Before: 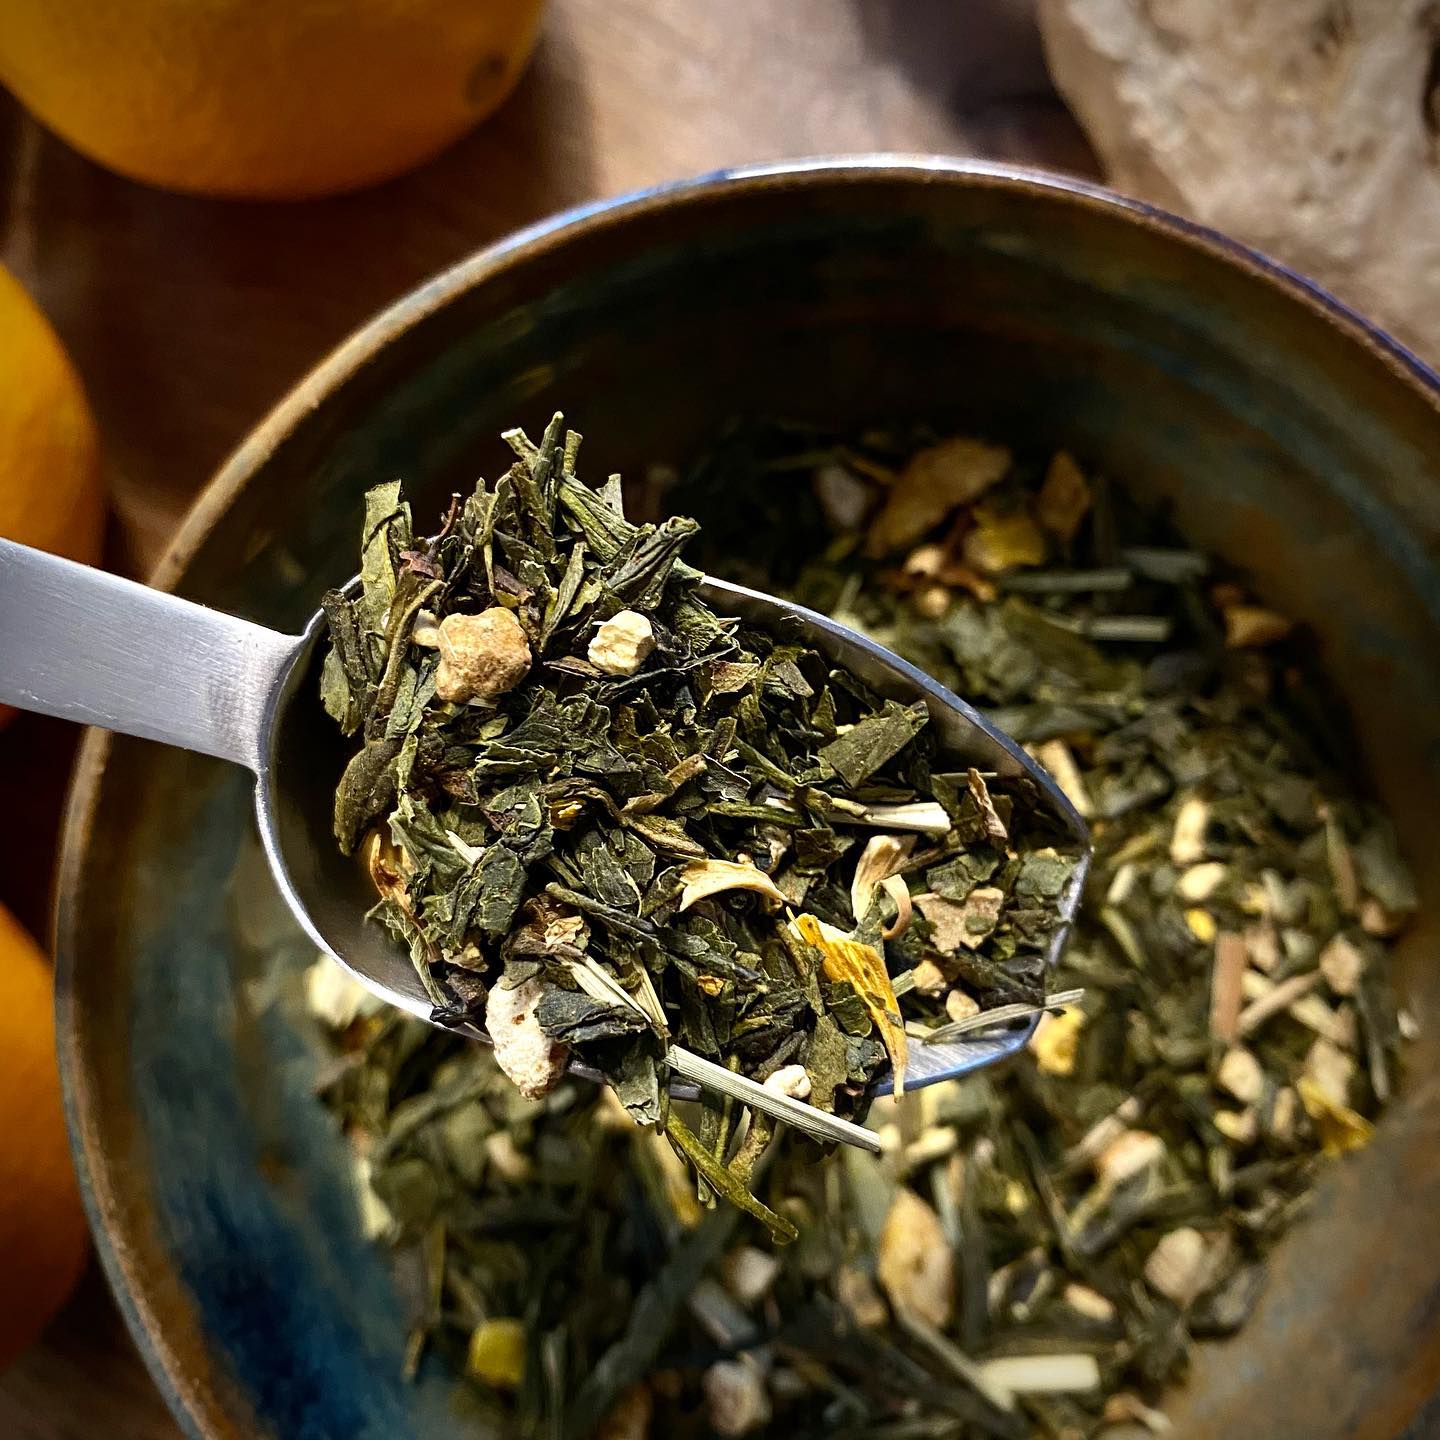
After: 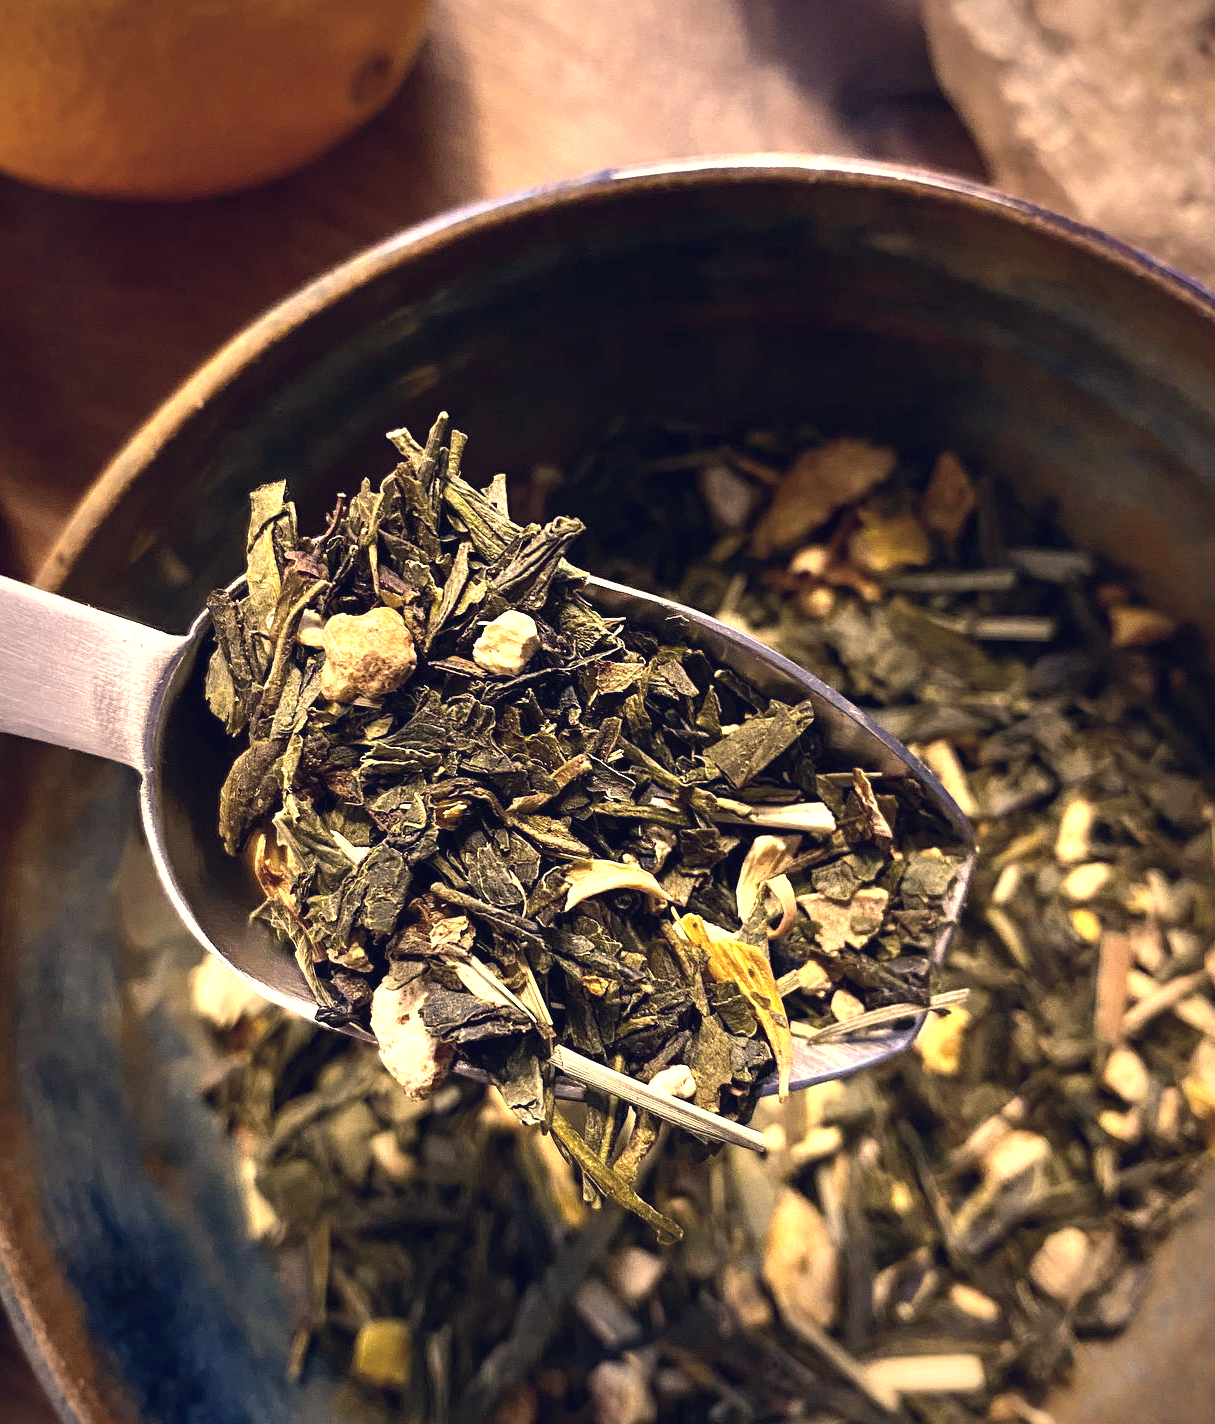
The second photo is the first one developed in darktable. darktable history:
color correction: highlights a* 19.59, highlights b* 27.49, shadows a* 3.46, shadows b* -17.28, saturation 0.73
exposure: black level correction -0.002, exposure 0.54 EV, compensate highlight preservation false
crop: left 8.026%, right 7.374%
